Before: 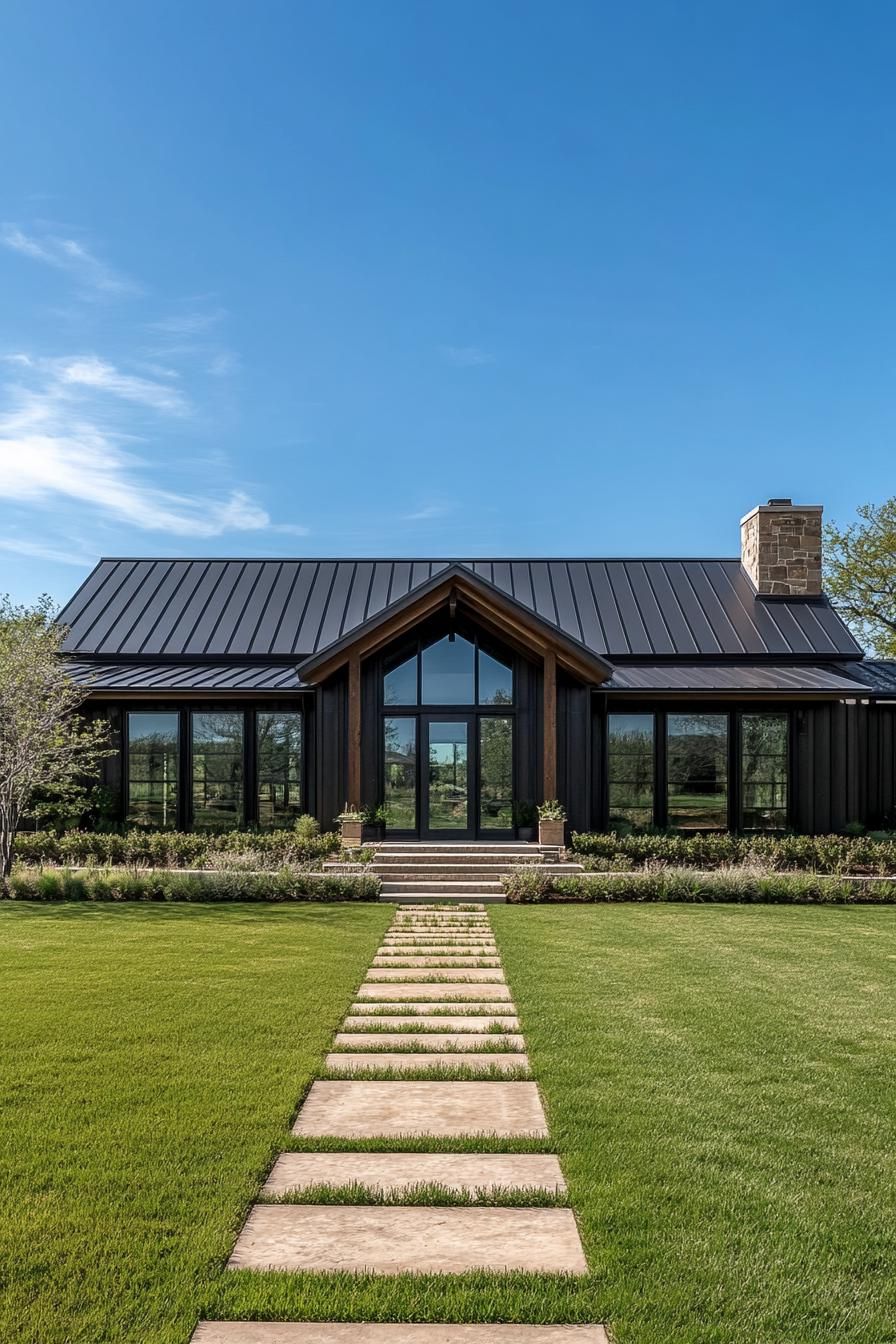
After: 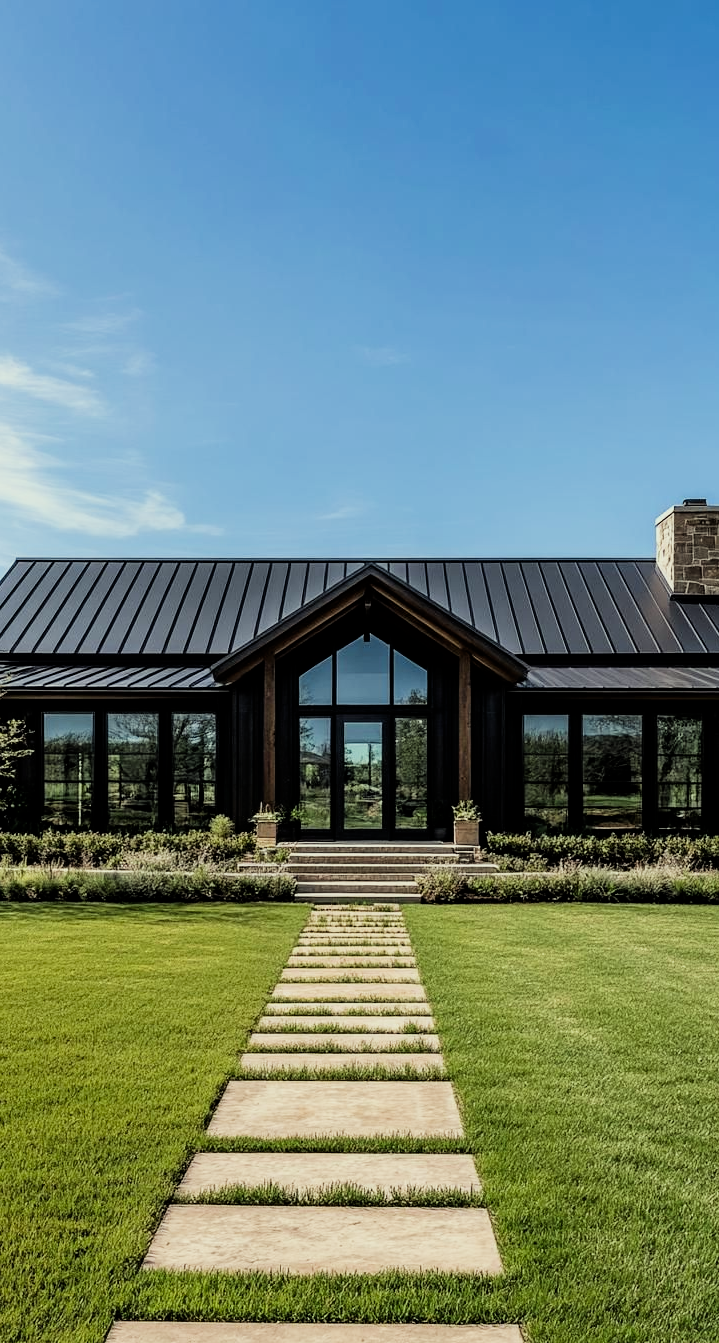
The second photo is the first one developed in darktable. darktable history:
crop and rotate: left 9.513%, right 10.174%
contrast brightness saturation: contrast 0.048
exposure: exposure 0.179 EV, compensate highlight preservation false
filmic rgb: black relative exposure -5.03 EV, white relative exposure 3.95 EV, hardness 2.88, contrast 1.296, highlights saturation mix -29.26%
color correction: highlights a* -4.3, highlights b* 6.71
